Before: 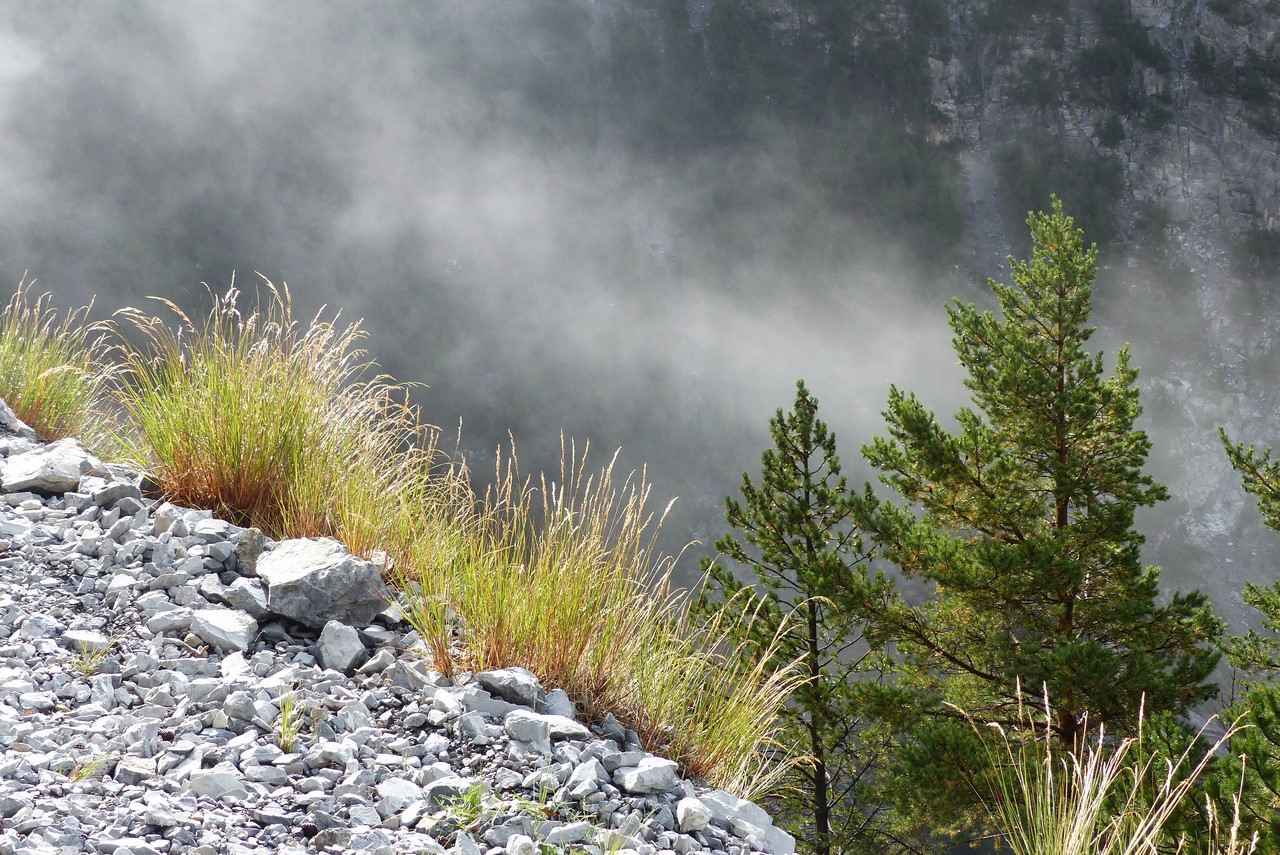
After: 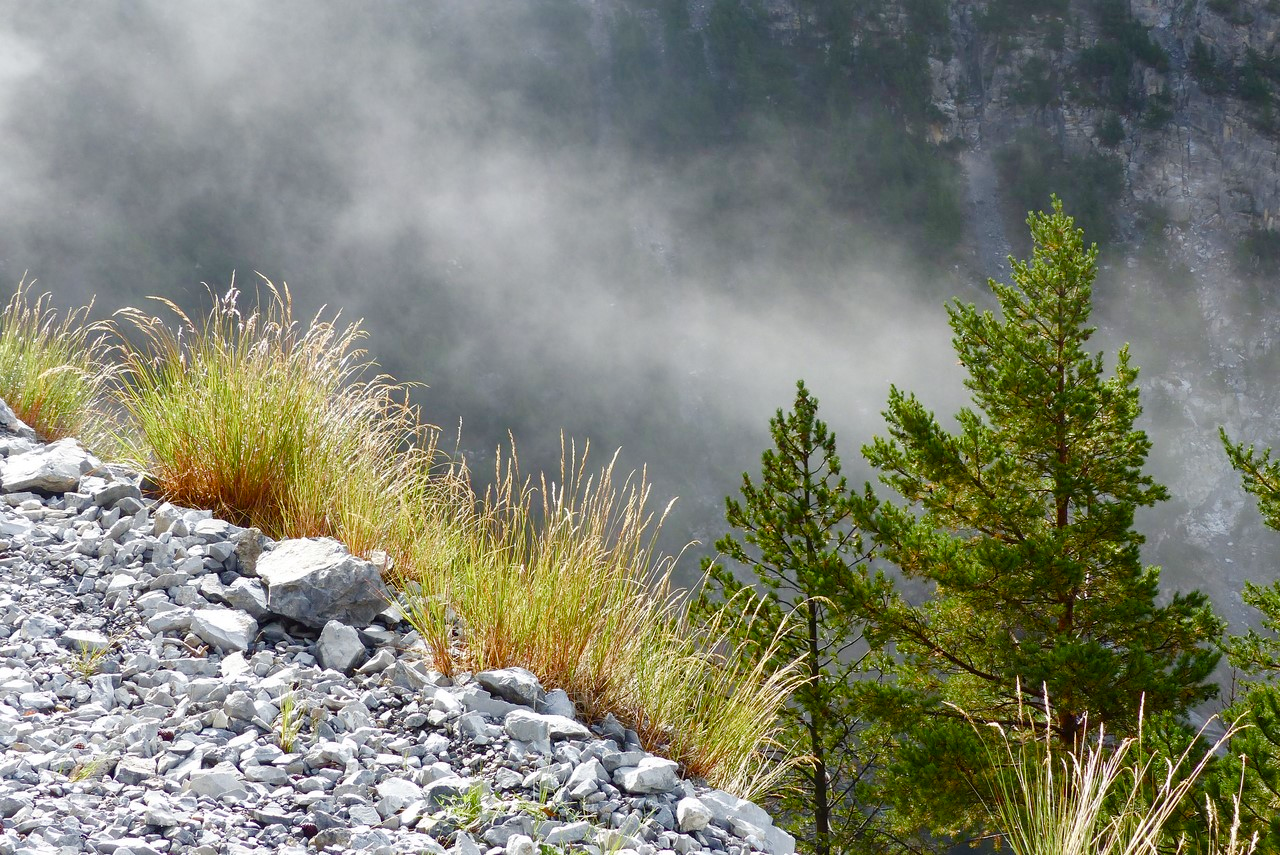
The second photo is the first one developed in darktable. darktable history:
color balance rgb: linear chroma grading › global chroma 14.925%, perceptual saturation grading › global saturation 20%, perceptual saturation grading › highlights -50.356%, perceptual saturation grading › shadows 30.581%, global vibrance 14.85%
